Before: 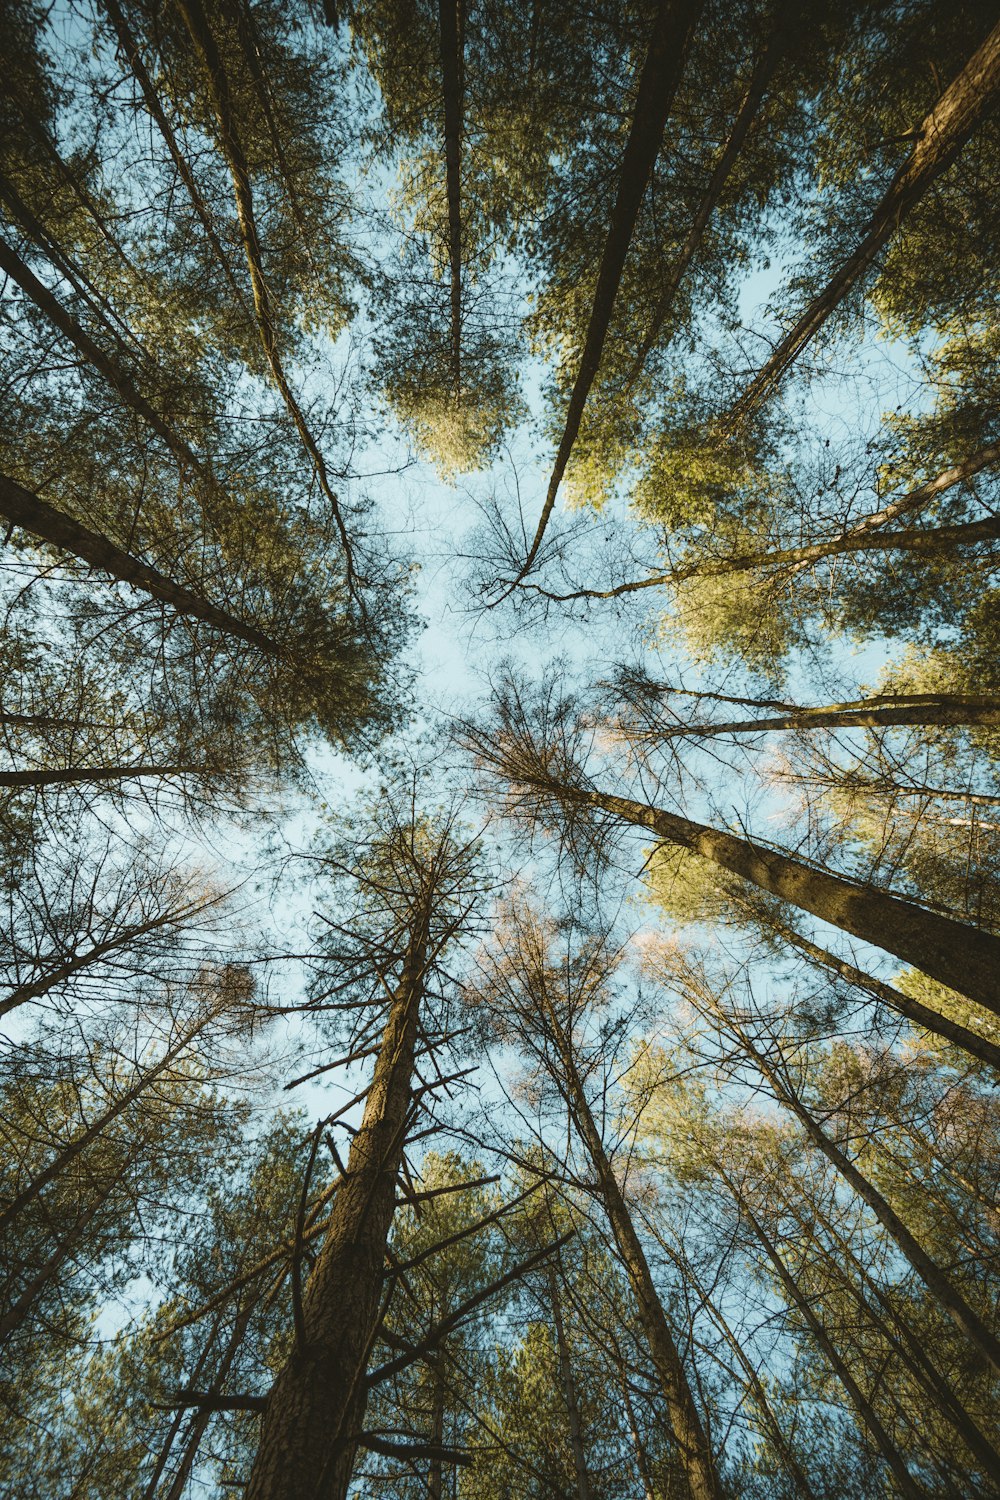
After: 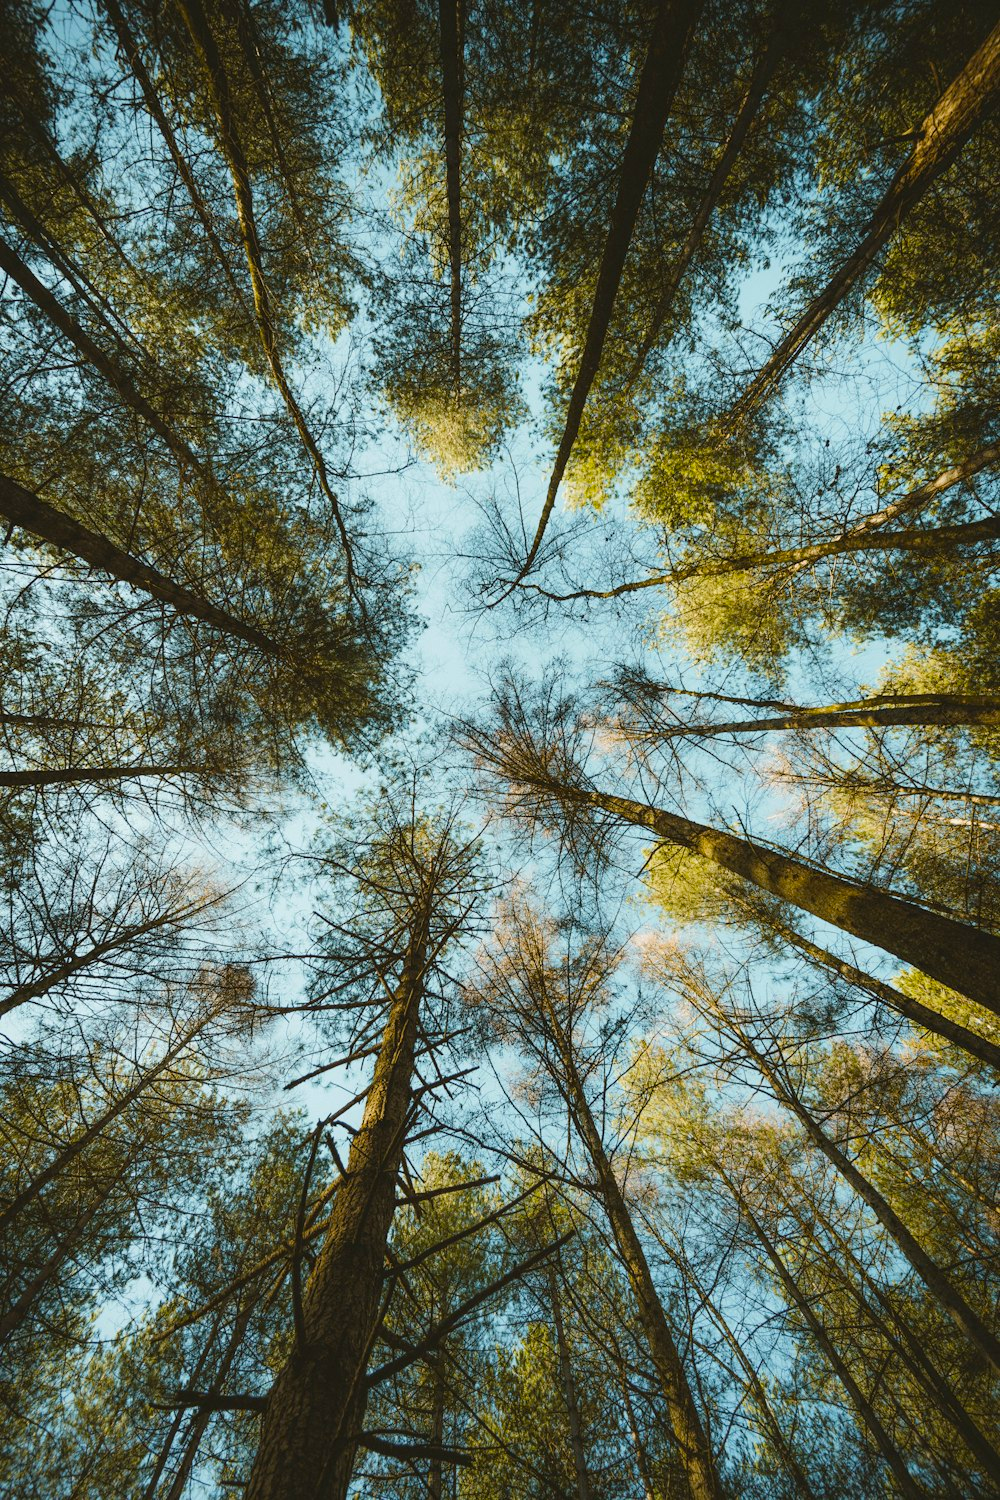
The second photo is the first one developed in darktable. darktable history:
color balance rgb: perceptual saturation grading › global saturation 20%, global vibrance 20%
exposure: exposure -0.041 EV, compensate highlight preservation false
